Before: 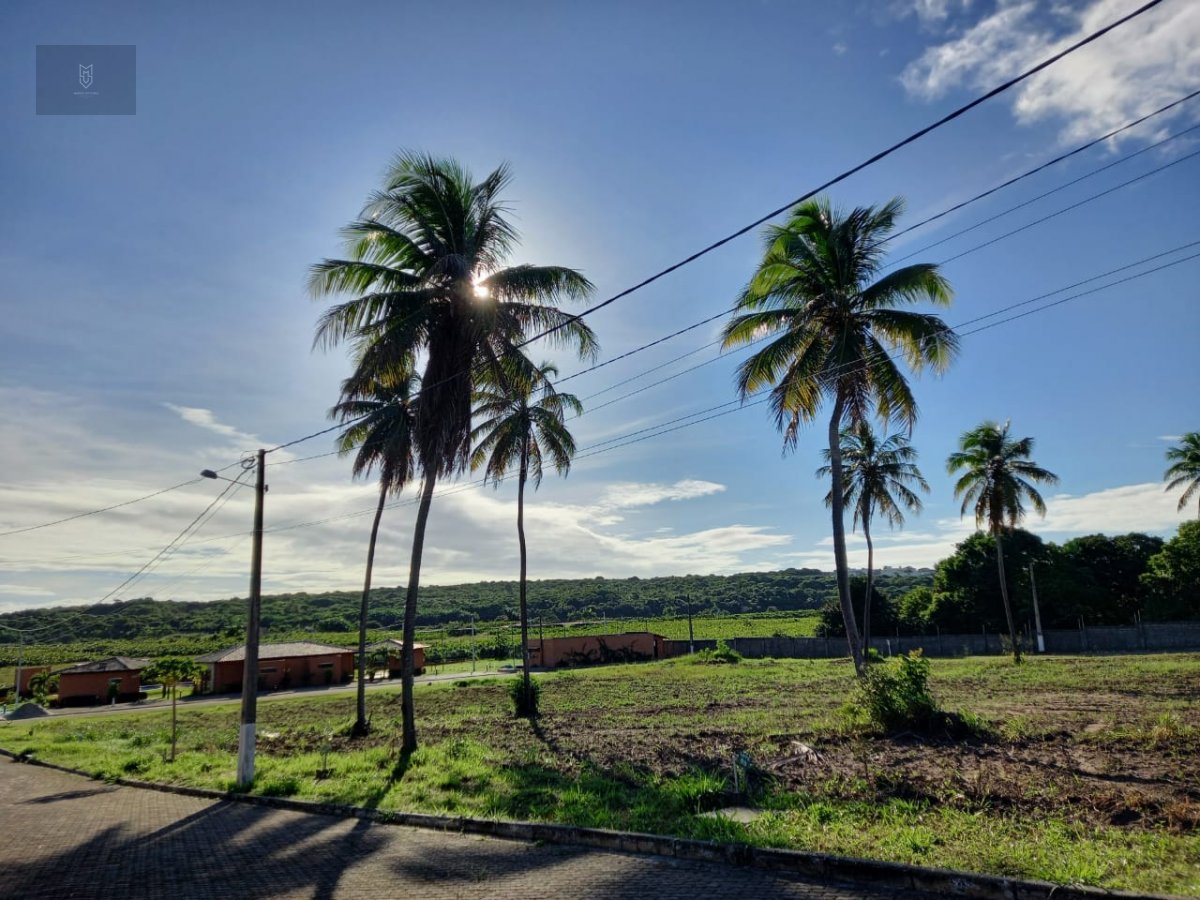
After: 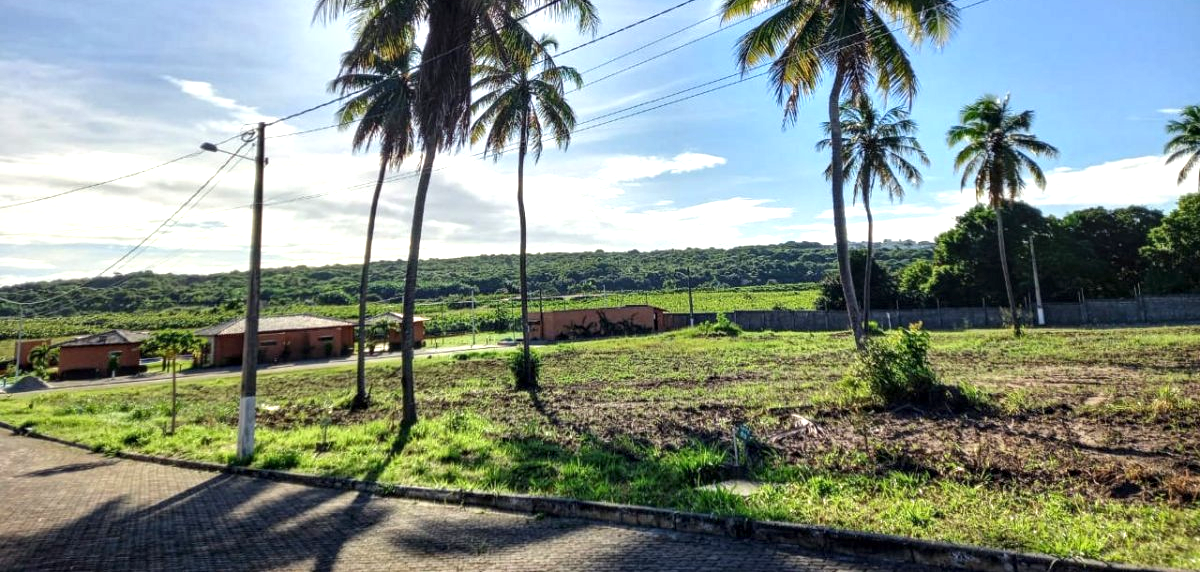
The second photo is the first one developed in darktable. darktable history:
exposure: exposure 0.95 EV, compensate highlight preservation false
local contrast: on, module defaults
crop and rotate: top 36.435%
